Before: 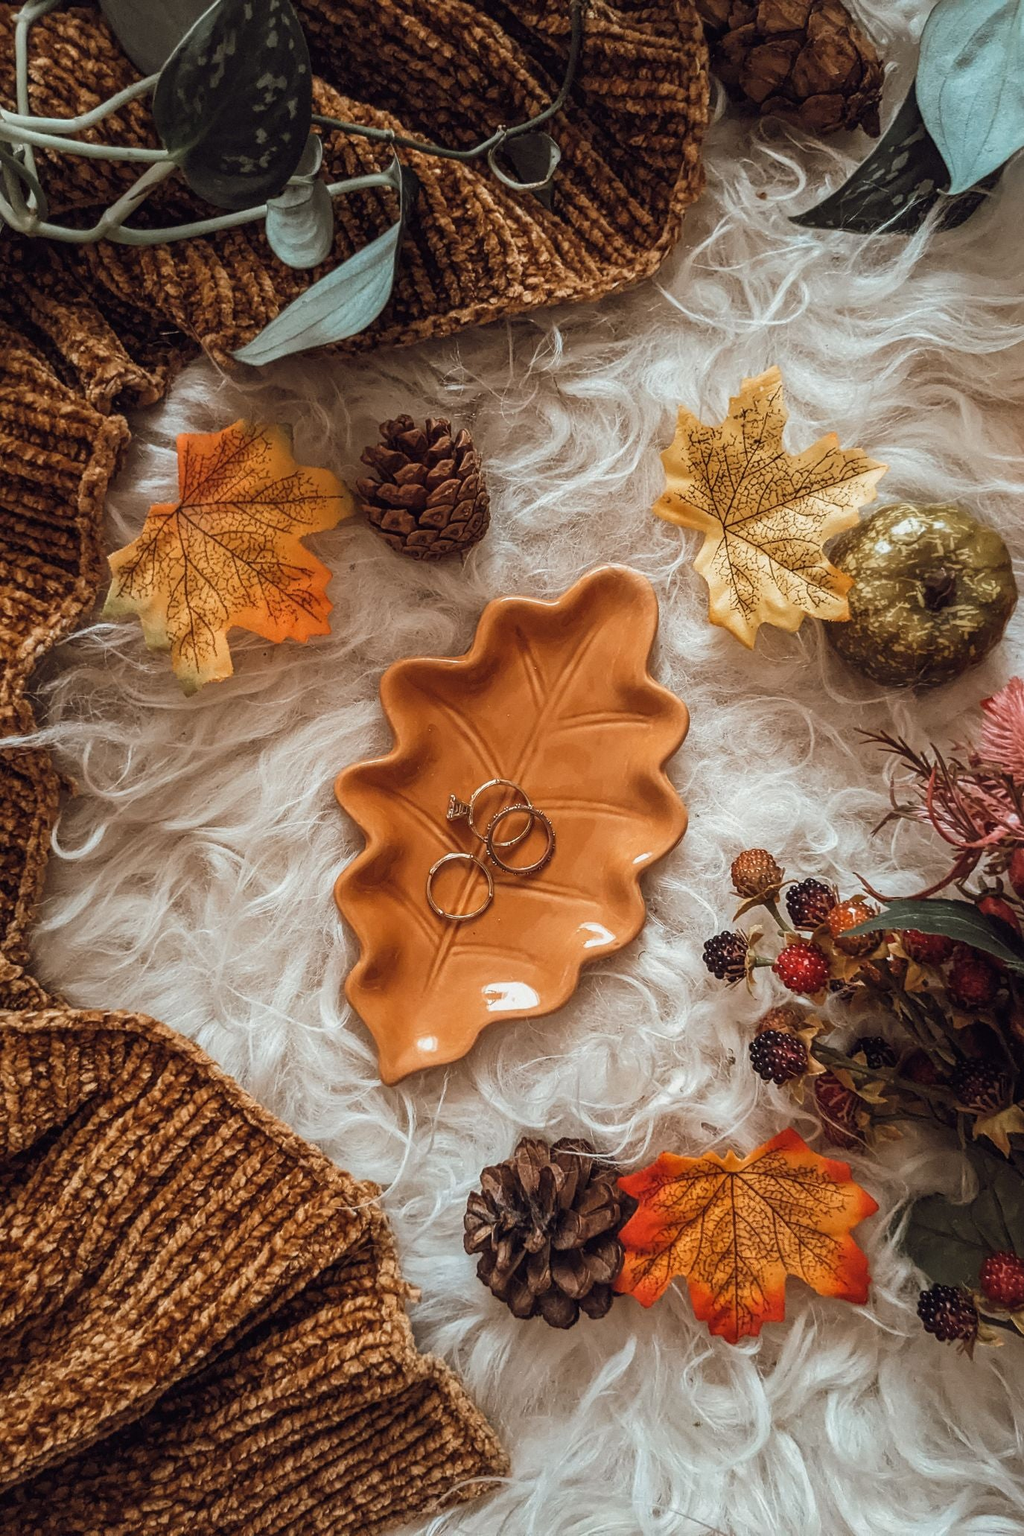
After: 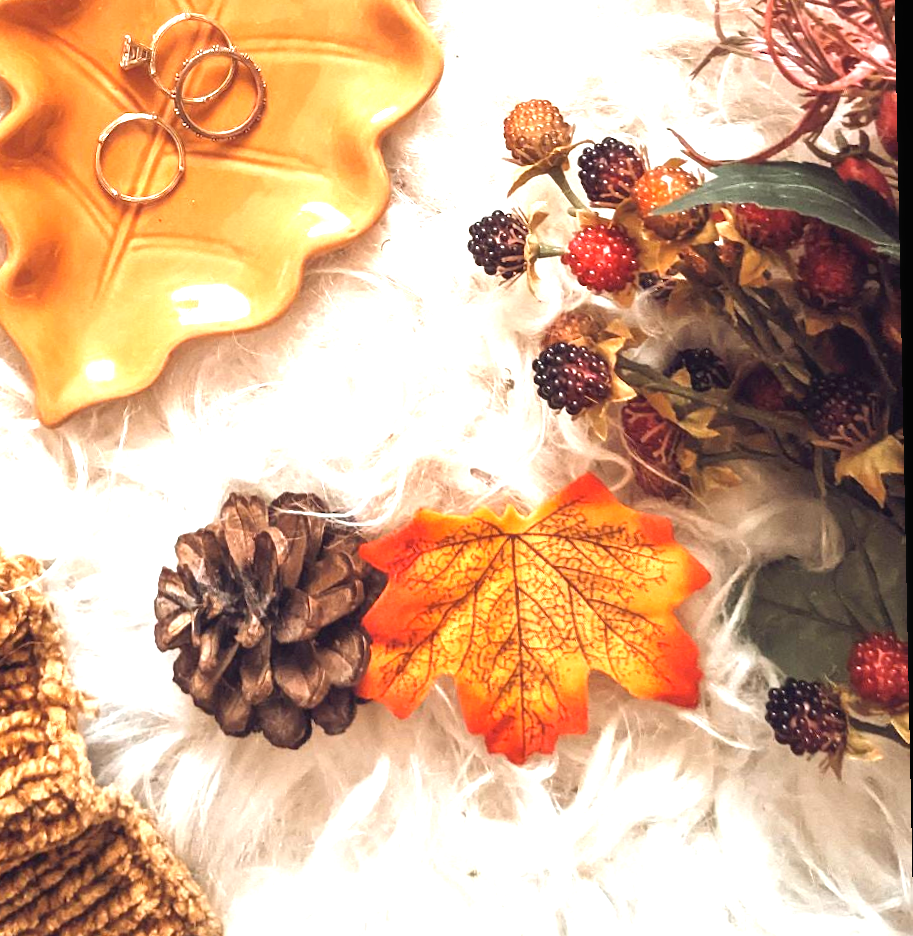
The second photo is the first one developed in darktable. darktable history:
white balance: emerald 1
exposure: black level correction 0, exposure 1.741 EV, compensate exposure bias true, compensate highlight preservation false
rotate and perspective: rotation -1.17°, automatic cropping off
contrast equalizer: octaves 7, y [[0.502, 0.505, 0.512, 0.529, 0.564, 0.588], [0.5 ×6], [0.502, 0.505, 0.512, 0.529, 0.564, 0.588], [0, 0.001, 0.001, 0.004, 0.008, 0.011], [0, 0.001, 0.001, 0.004, 0.008, 0.011]], mix -1
crop and rotate: left 35.509%, top 50.238%, bottom 4.934%
